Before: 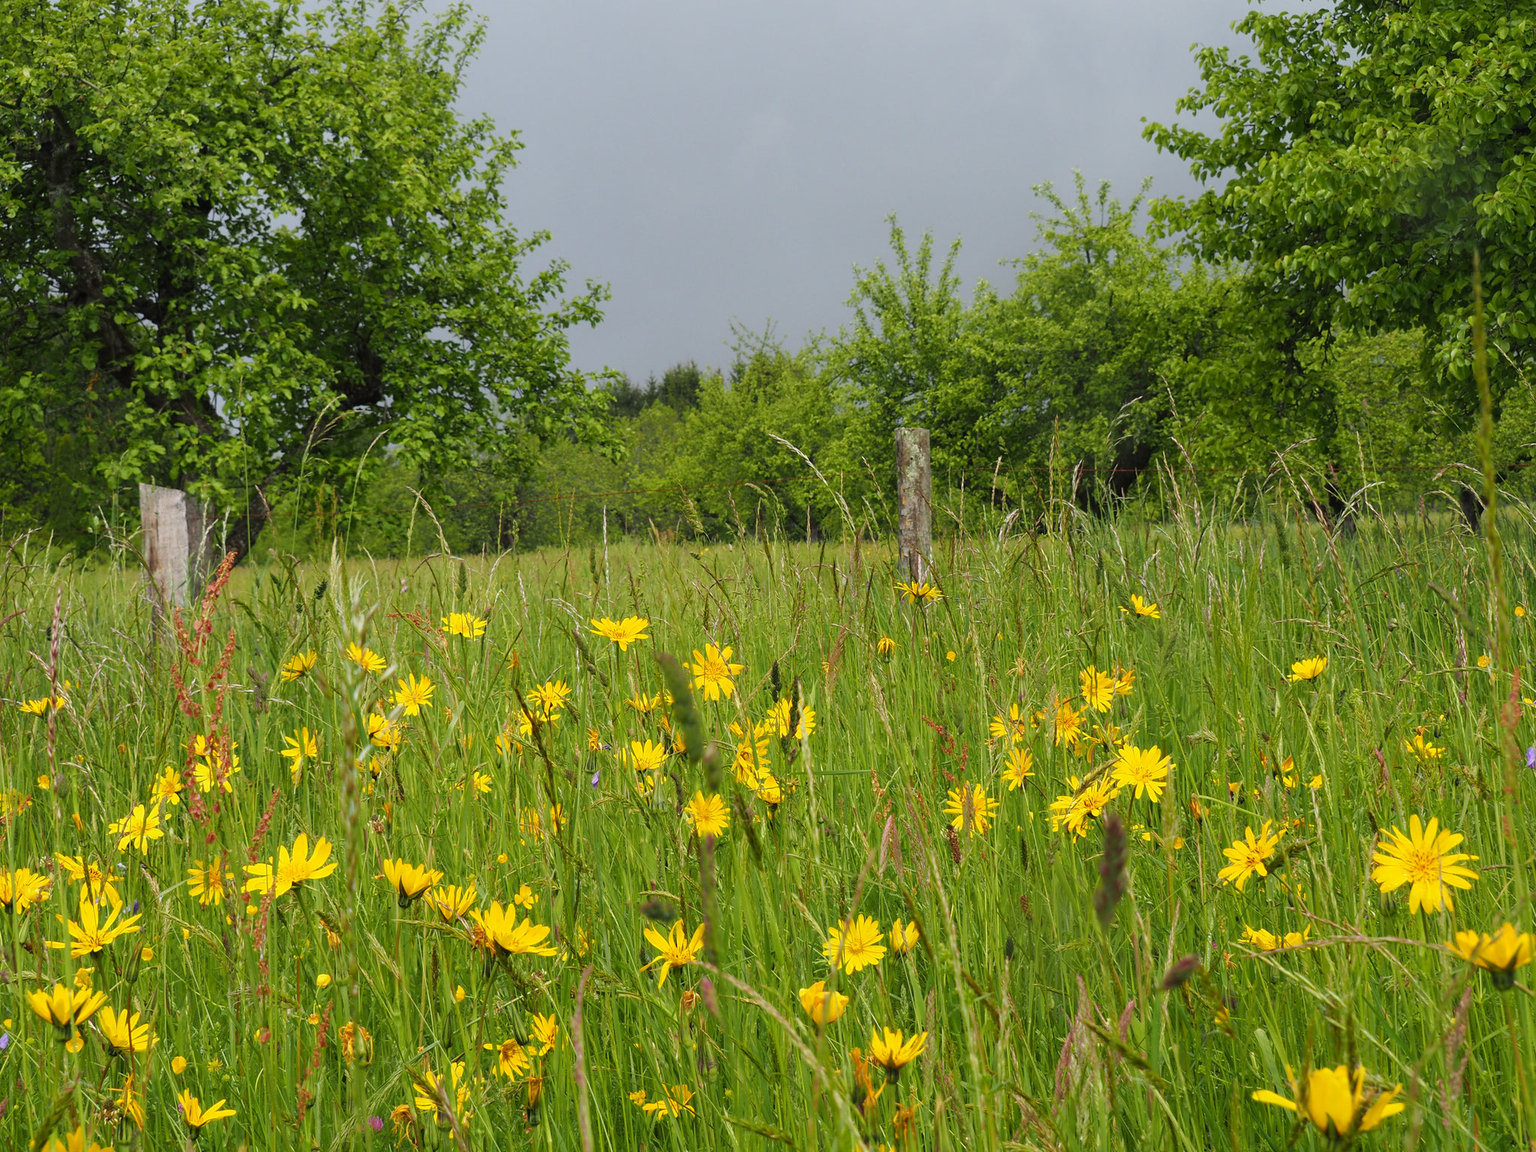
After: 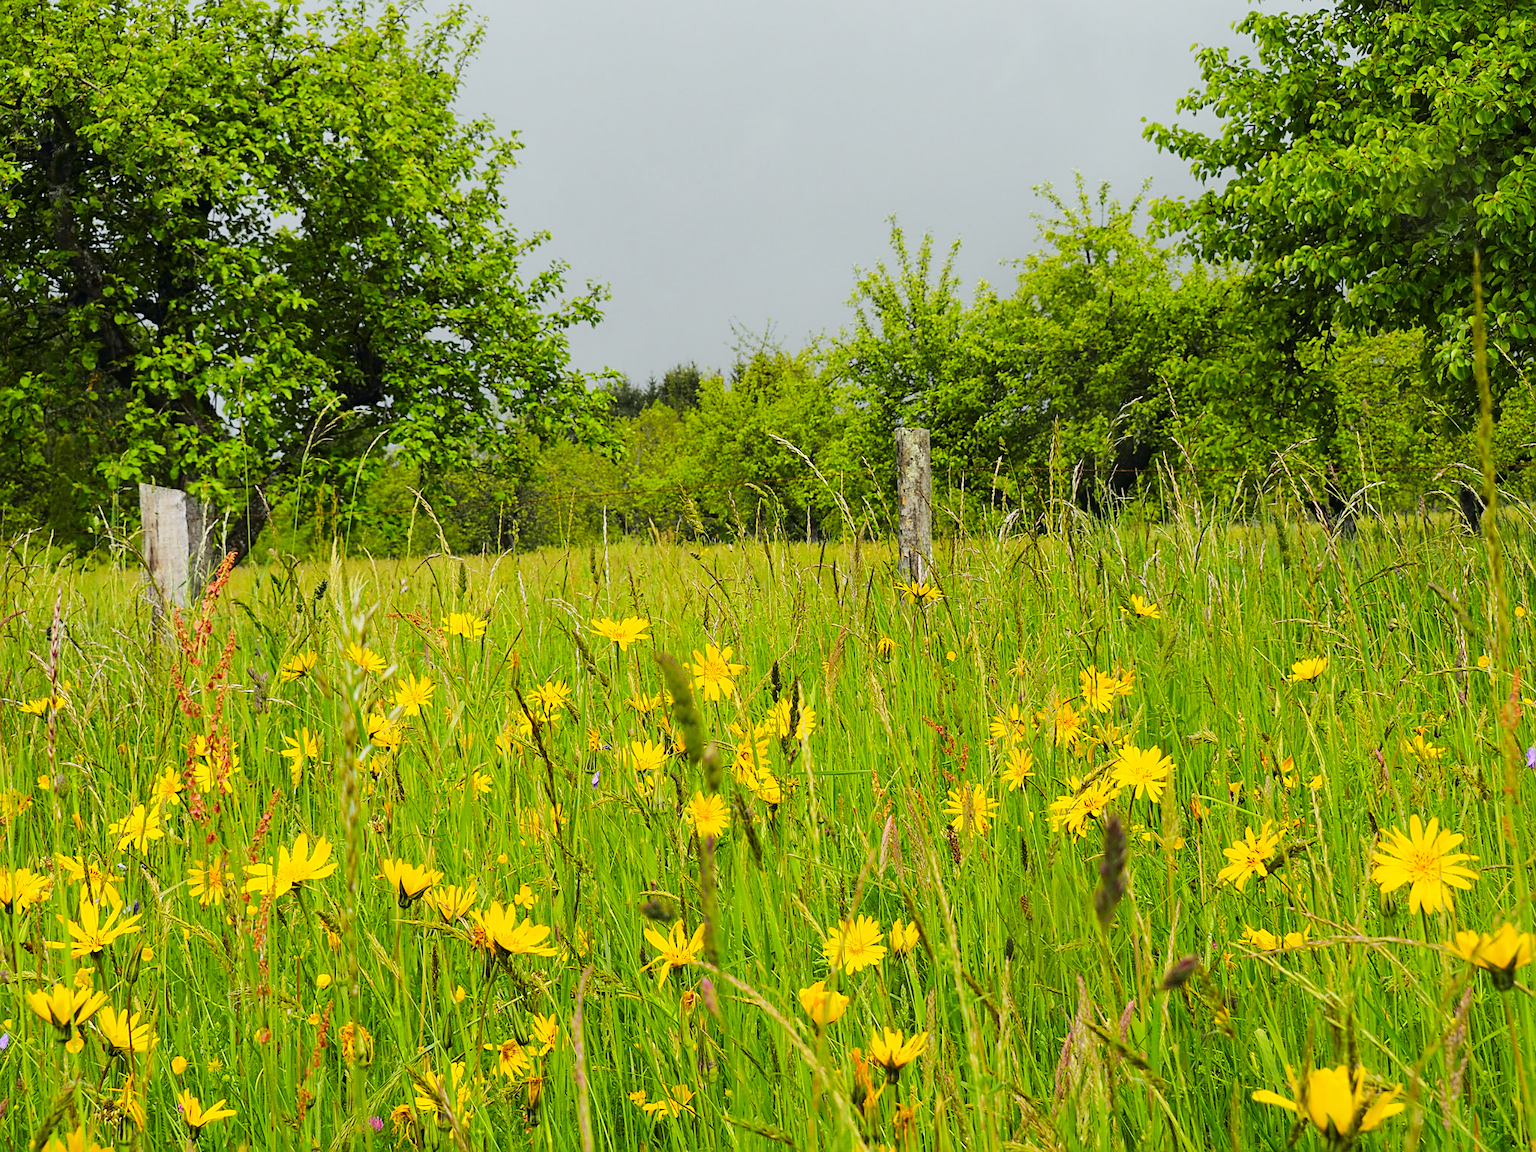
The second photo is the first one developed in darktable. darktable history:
sharpen: on, module defaults
tone curve: curves: ch0 [(0, 0) (0.11, 0.081) (0.256, 0.259) (0.398, 0.475) (0.498, 0.611) (0.65, 0.757) (0.835, 0.883) (1, 0.961)]; ch1 [(0, 0) (0.346, 0.307) (0.408, 0.369) (0.453, 0.457) (0.482, 0.479) (0.502, 0.498) (0.521, 0.51) (0.553, 0.554) (0.618, 0.65) (0.693, 0.727) (1, 1)]; ch2 [(0, 0) (0.366, 0.337) (0.434, 0.46) (0.485, 0.494) (0.5, 0.494) (0.511, 0.508) (0.537, 0.55) (0.579, 0.599) (0.621, 0.693) (1, 1)], color space Lab, independent channels, preserve colors none
